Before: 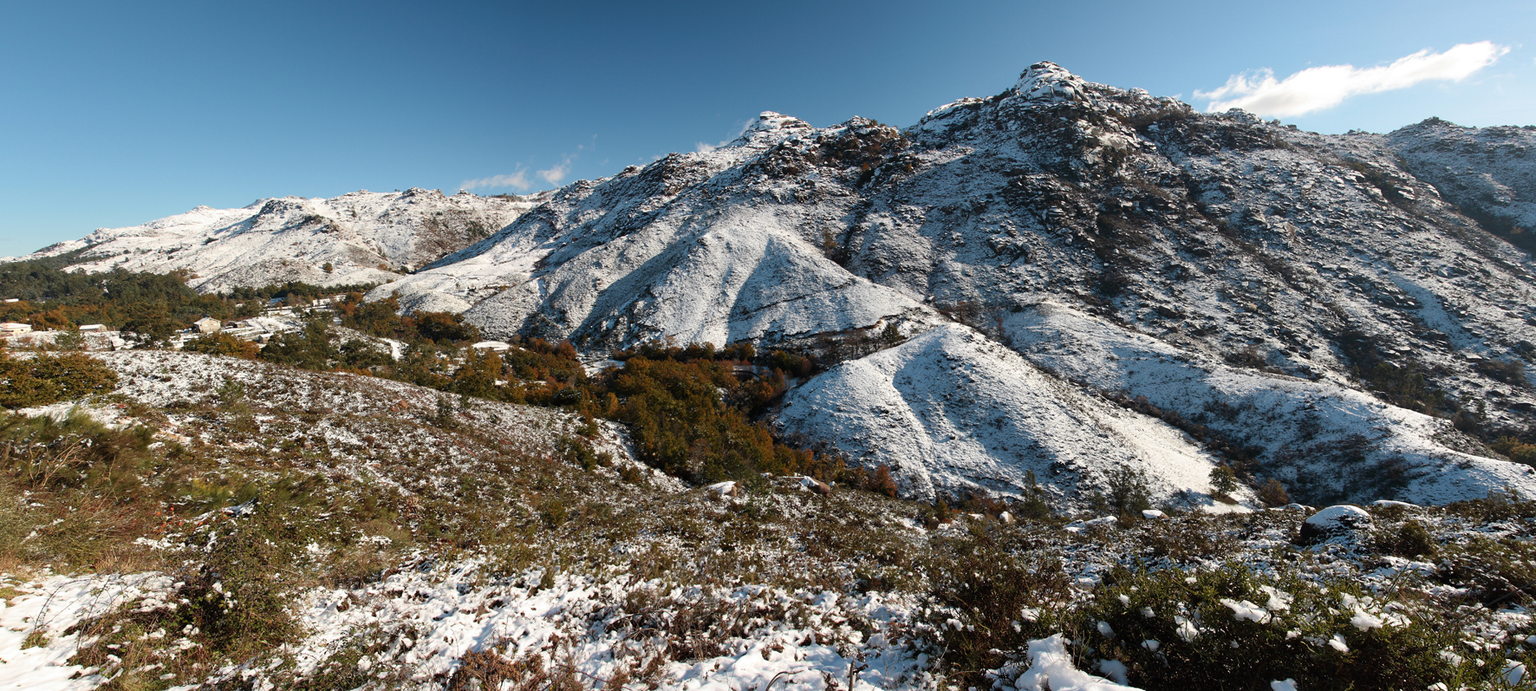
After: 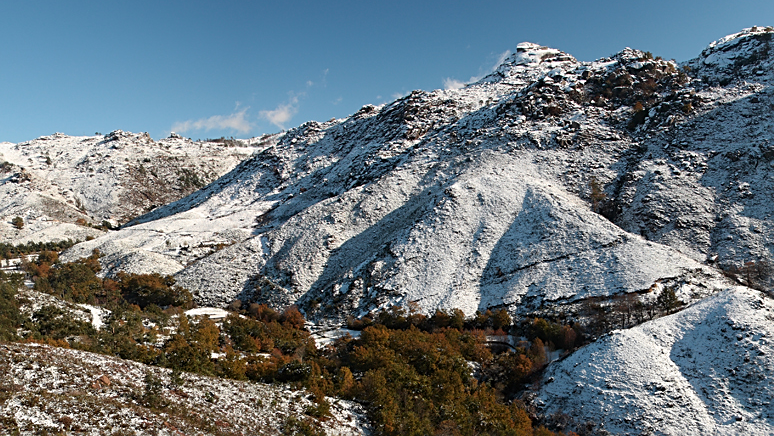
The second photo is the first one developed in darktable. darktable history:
sharpen: on, module defaults
crop: left 20.338%, top 10.811%, right 35.942%, bottom 34.369%
